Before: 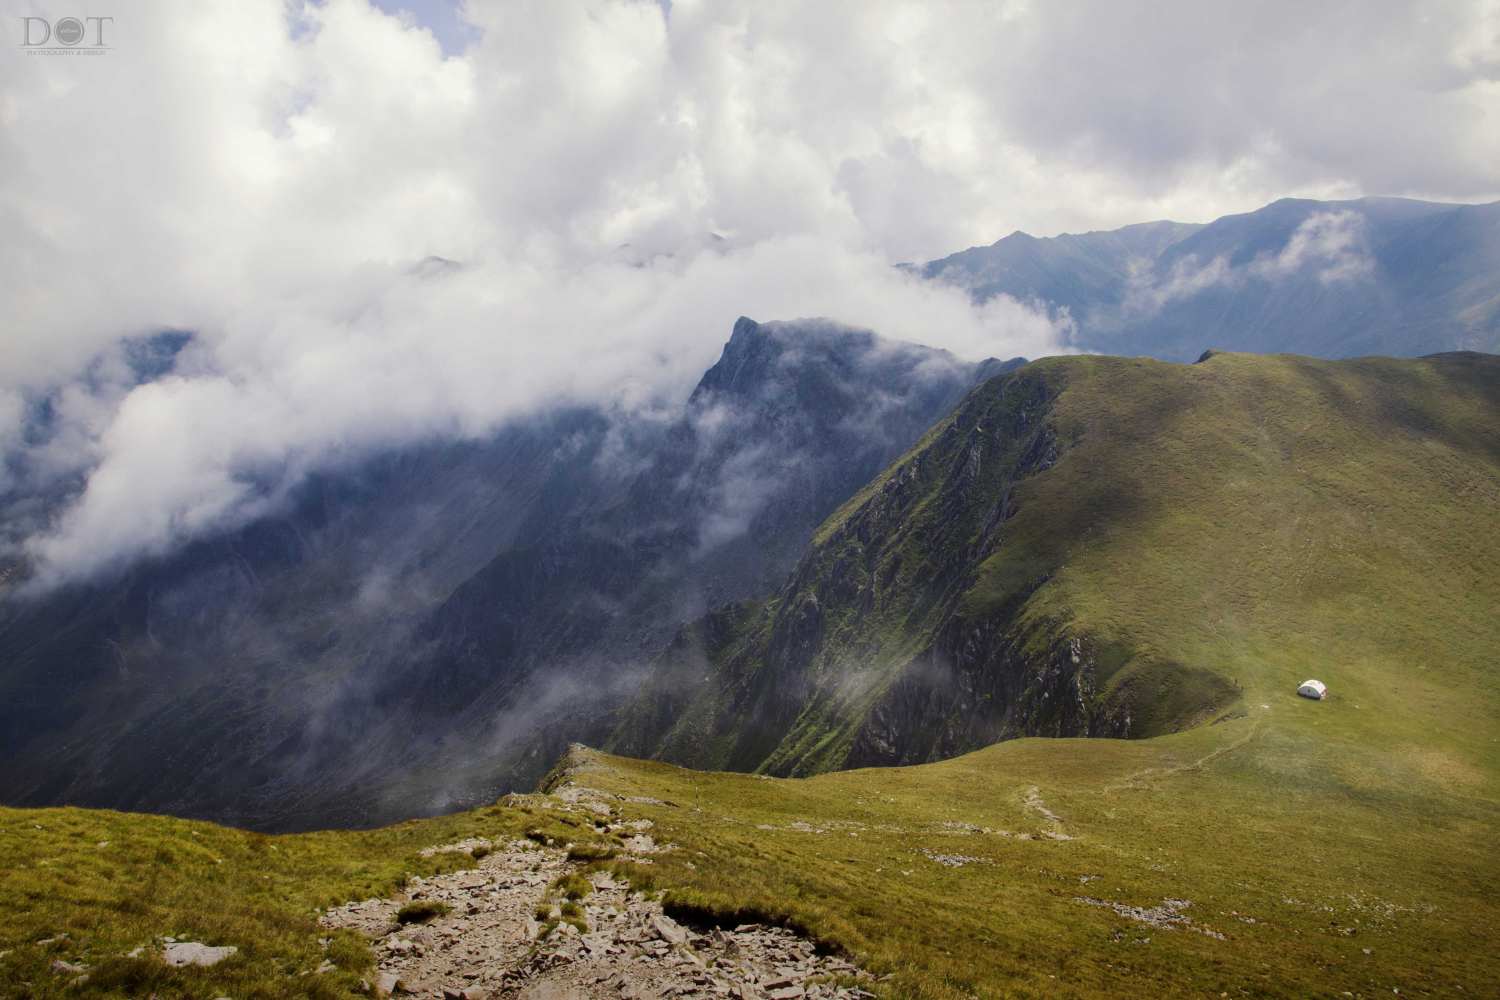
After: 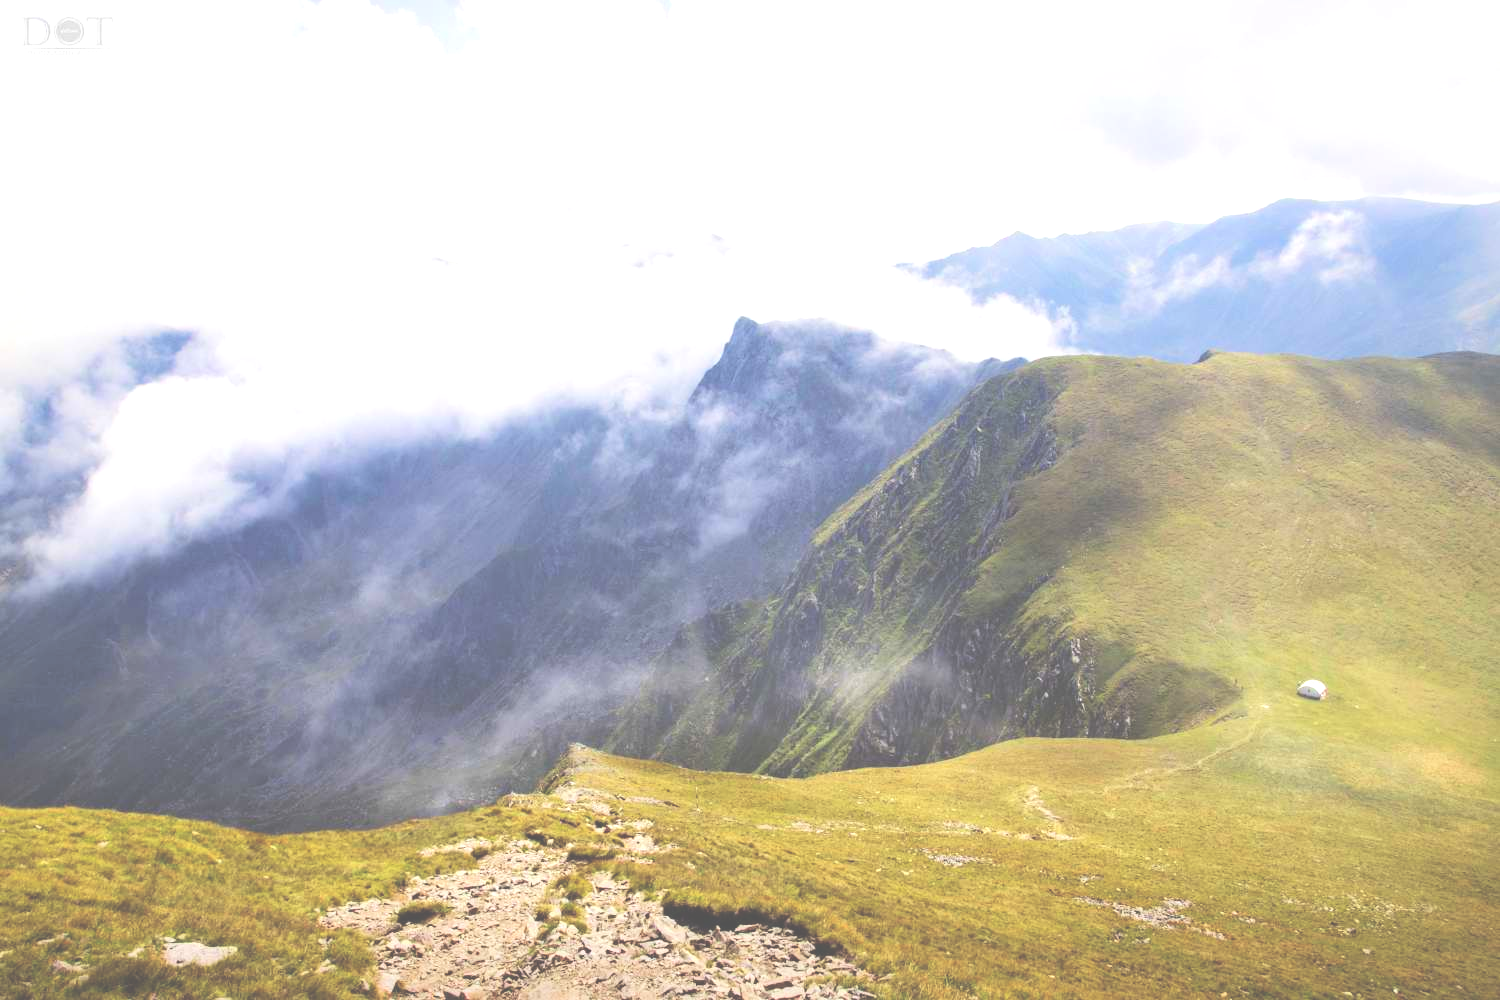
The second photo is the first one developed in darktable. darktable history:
tone curve: curves: ch0 [(0, 0) (0.251, 0.254) (0.689, 0.733) (1, 1)]
exposure: black level correction -0.023, exposure 1.397 EV, compensate highlight preservation false
rgb levels: preserve colors sum RGB, levels [[0.038, 0.433, 0.934], [0, 0.5, 1], [0, 0.5, 1]]
